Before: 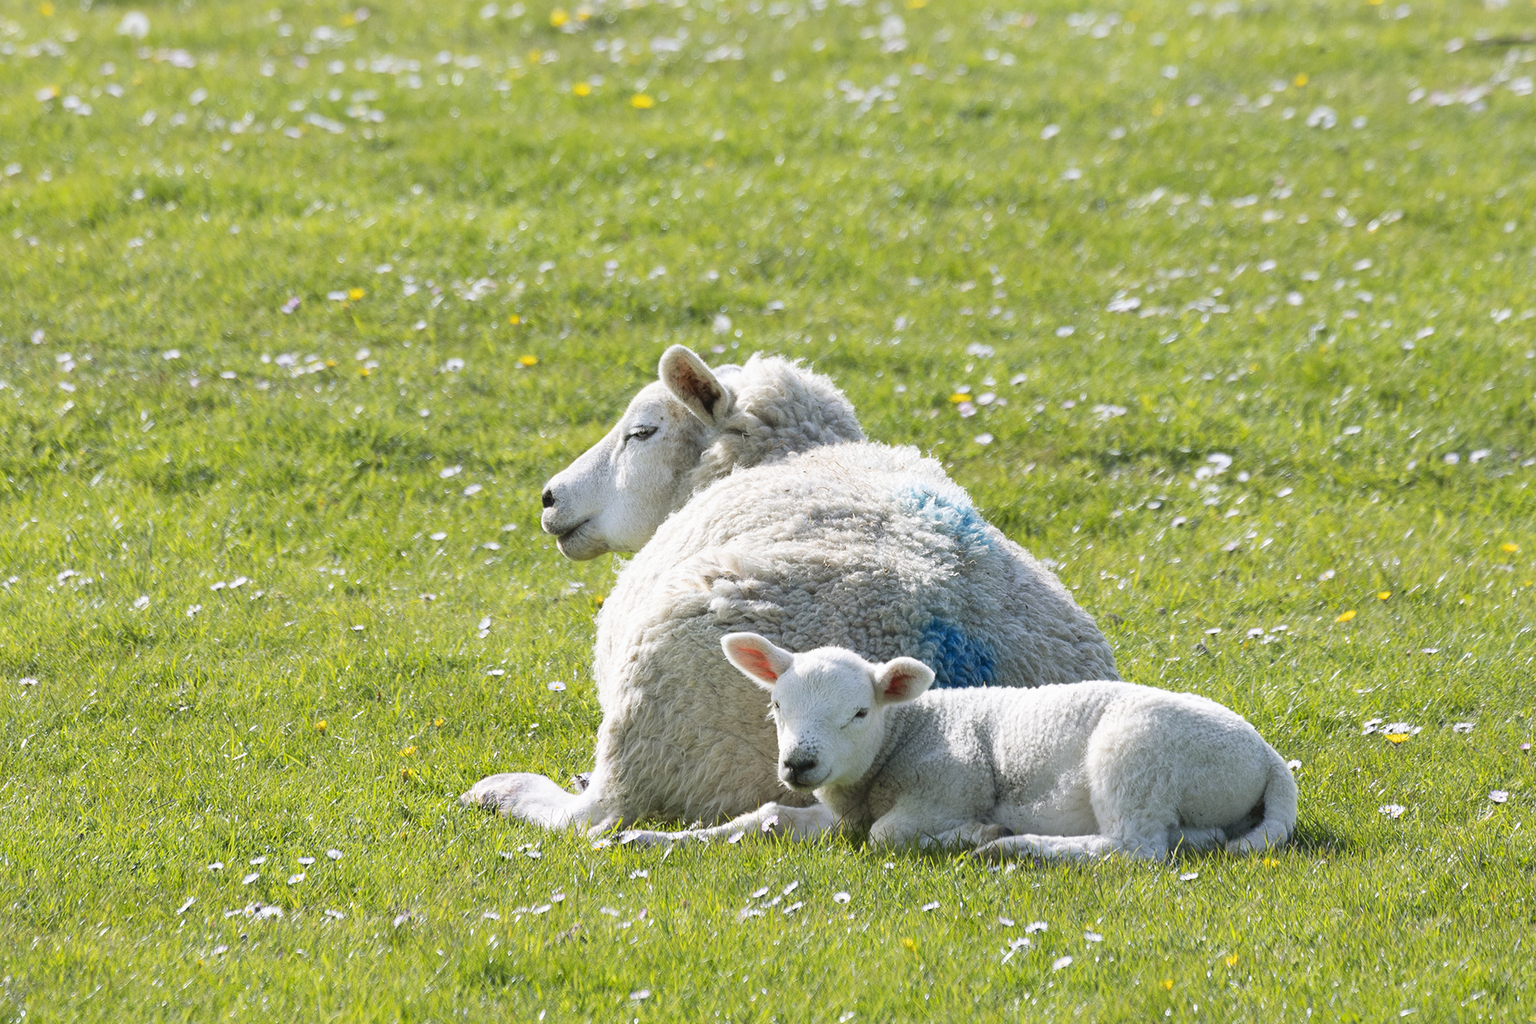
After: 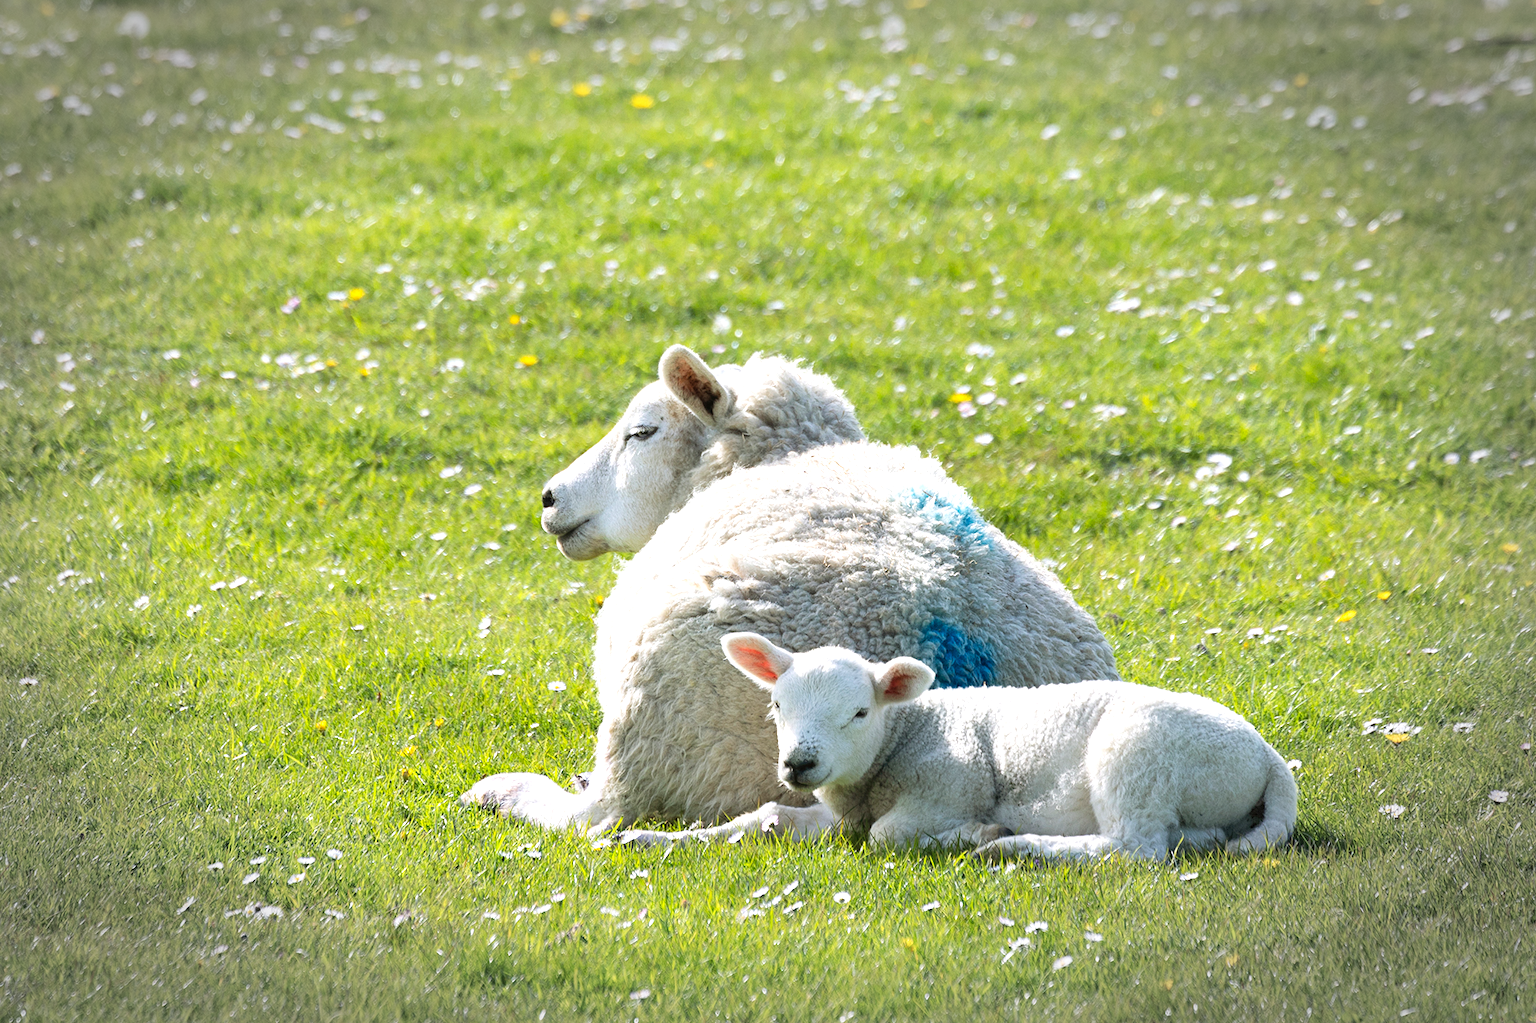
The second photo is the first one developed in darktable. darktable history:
tone equalizer: -8 EV -0.377 EV, -7 EV -0.429 EV, -6 EV -0.335 EV, -5 EV -0.247 EV, -3 EV 0.208 EV, -2 EV 0.329 EV, -1 EV 0.409 EV, +0 EV 0.407 EV
vignetting: fall-off start 70.57%, brightness -0.521, saturation -0.519, width/height ratio 1.334, dithering 8-bit output
